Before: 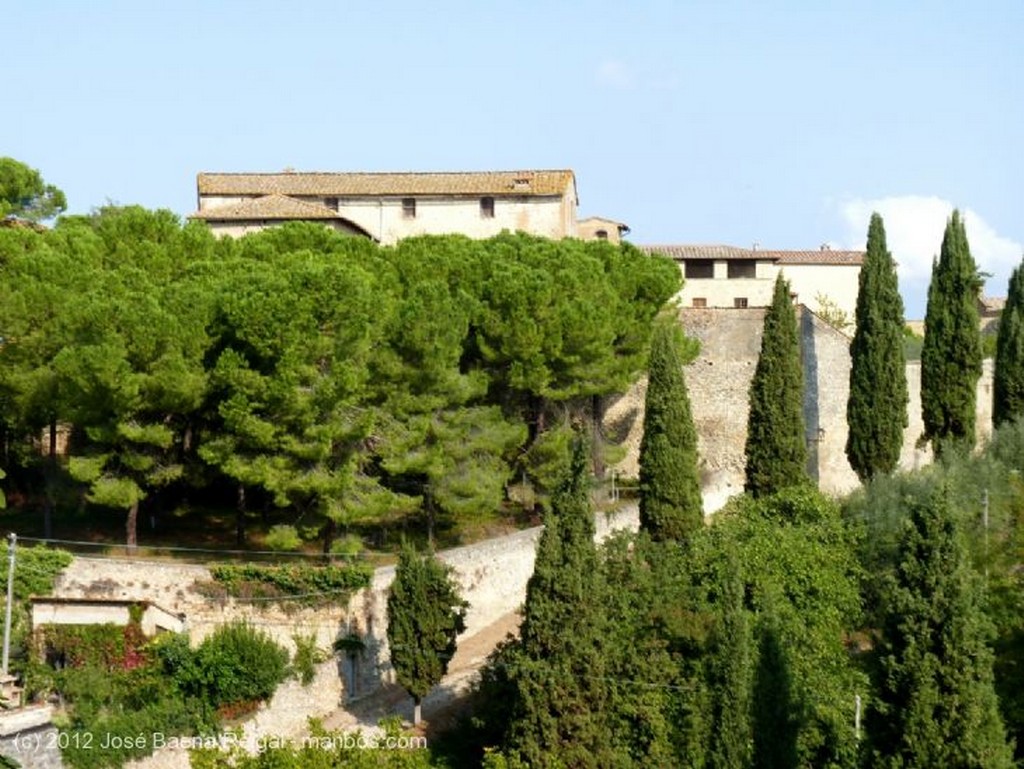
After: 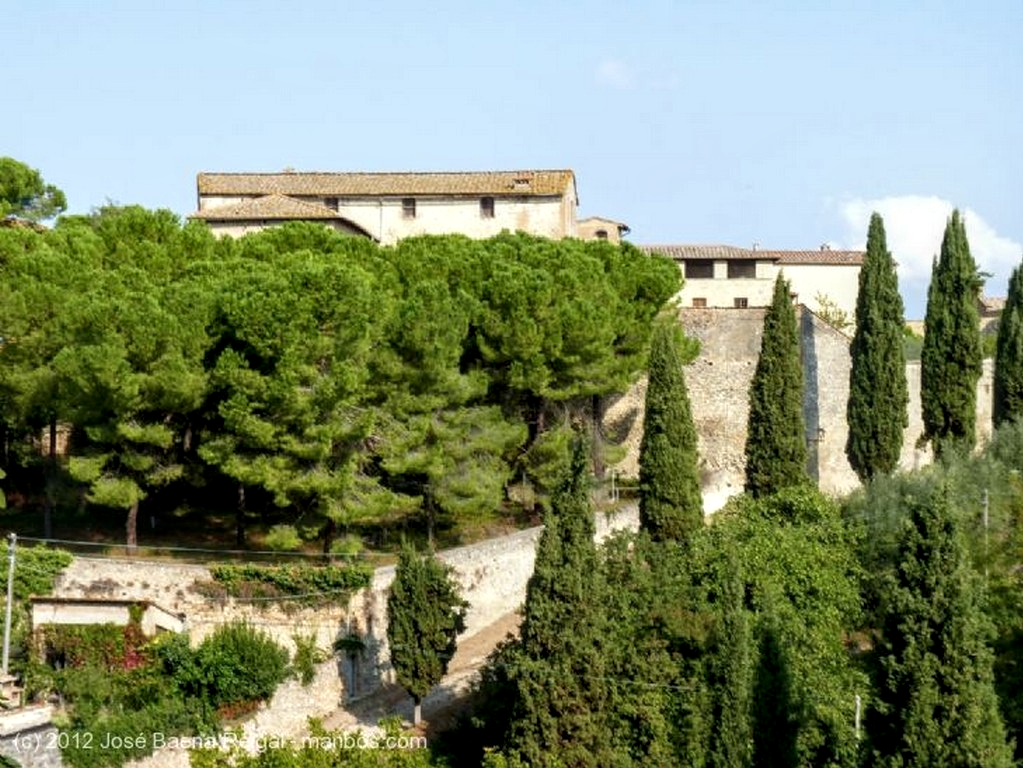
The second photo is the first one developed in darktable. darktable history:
local contrast: detail 130%
crop and rotate: left 0.078%, bottom 0.008%
